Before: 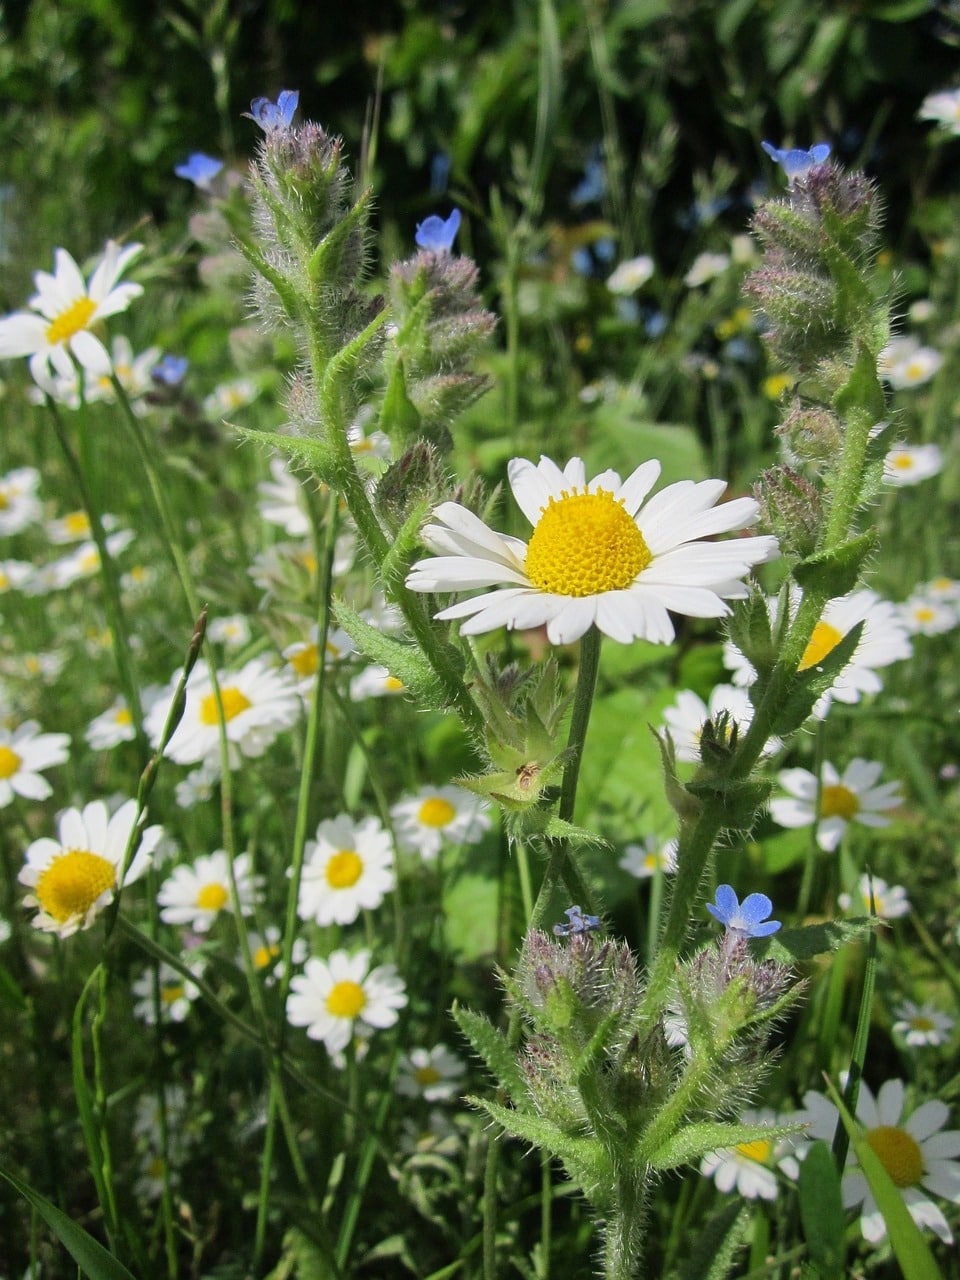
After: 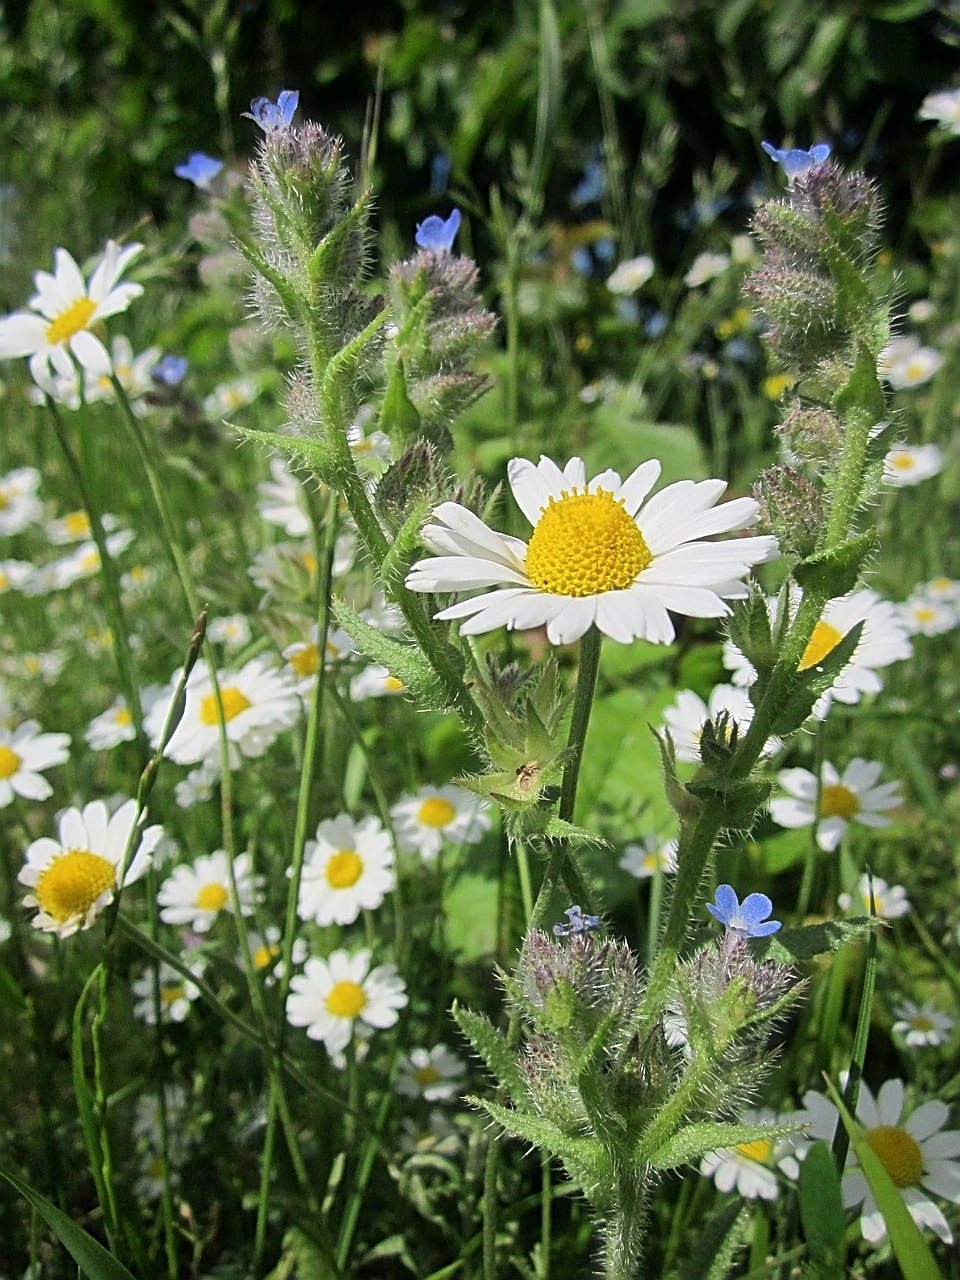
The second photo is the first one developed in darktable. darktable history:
exposure: black level correction 0.001, compensate highlight preservation false
sharpen: radius 2.676, amount 0.669
haze removal: strength -0.1, adaptive false
